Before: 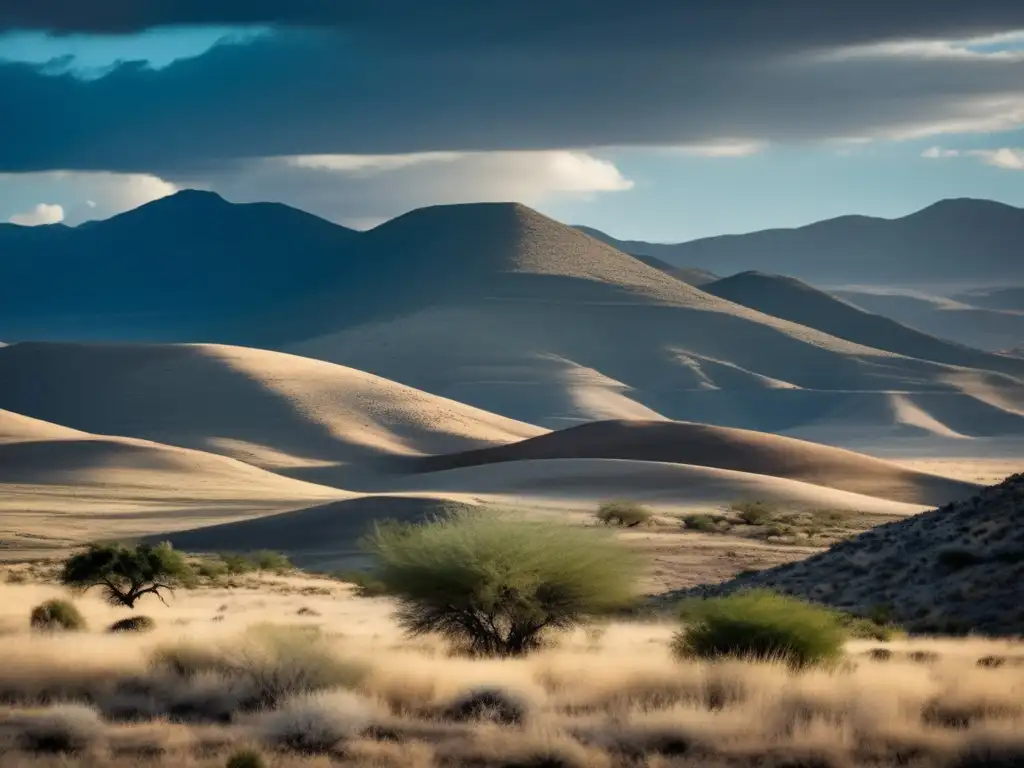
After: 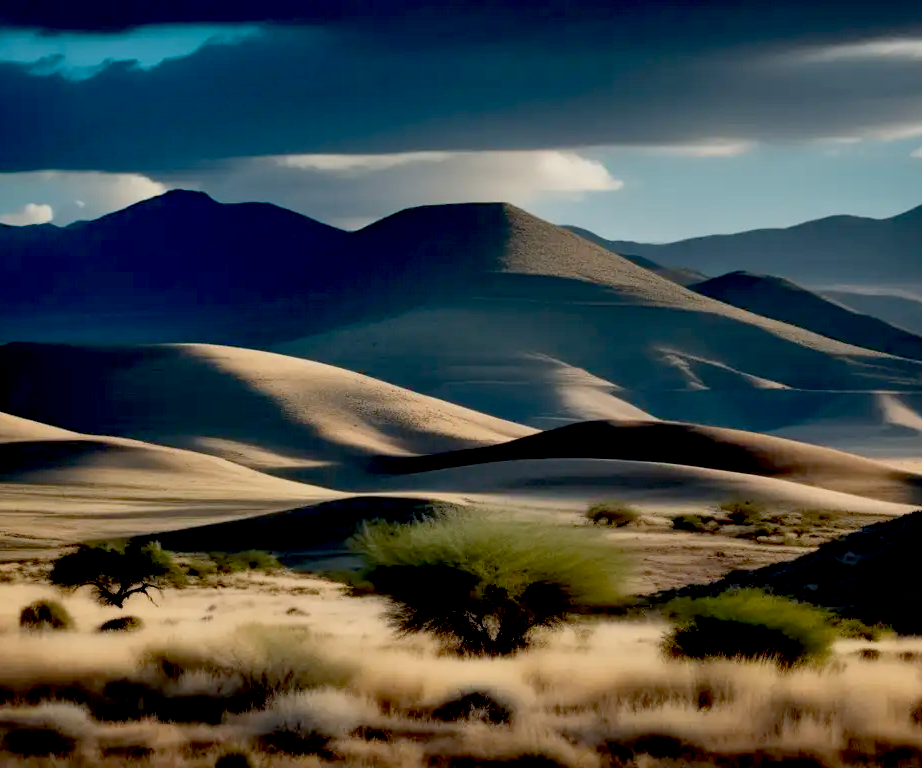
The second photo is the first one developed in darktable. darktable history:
crop and rotate: left 1.088%, right 8.807%
exposure: black level correction 0.046, exposure -0.228 EV, compensate highlight preservation false
white balance: emerald 1
